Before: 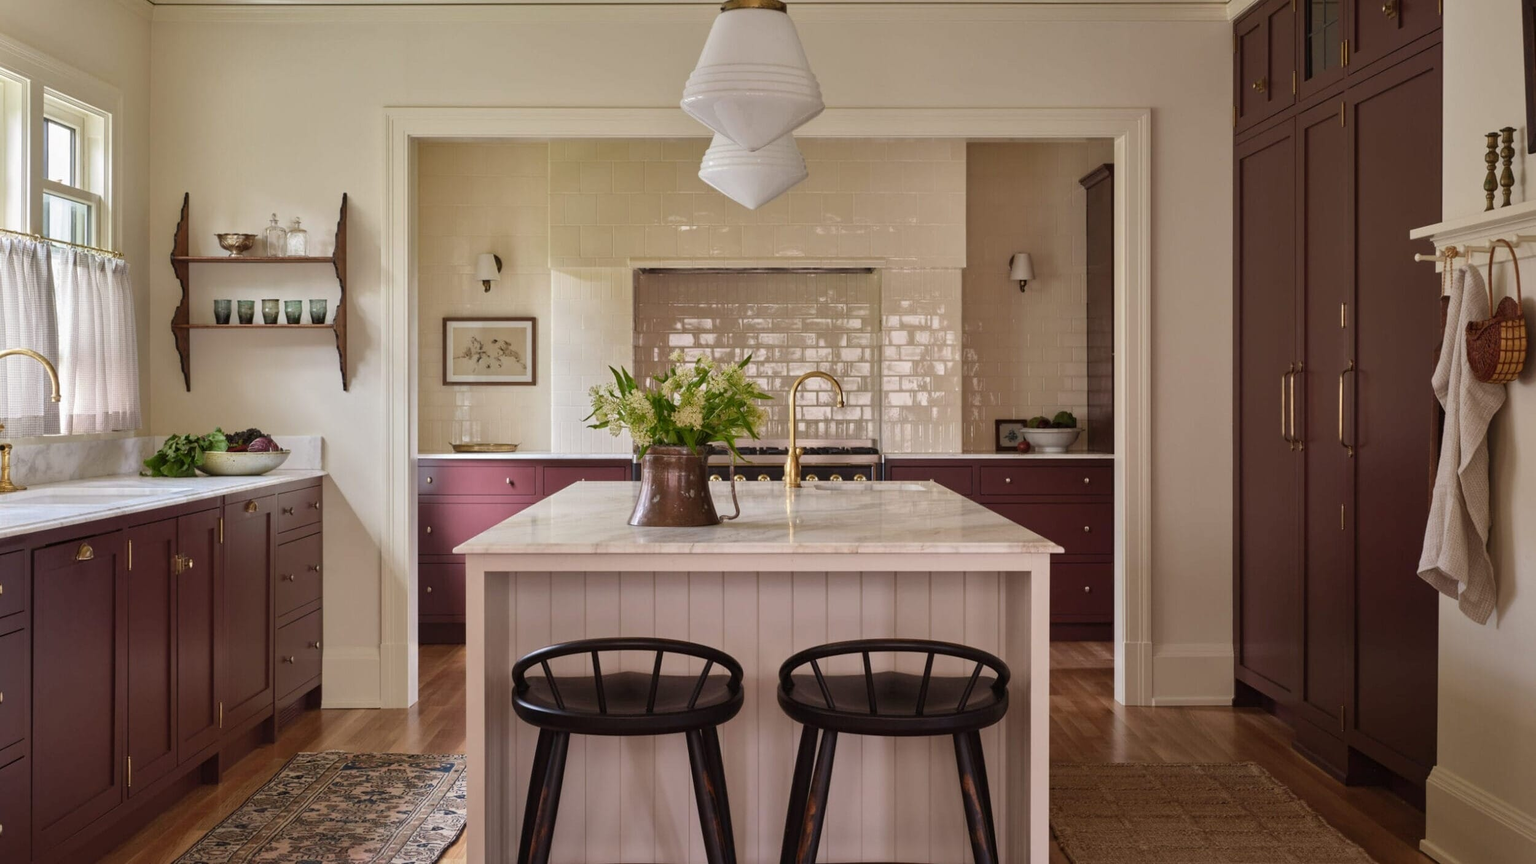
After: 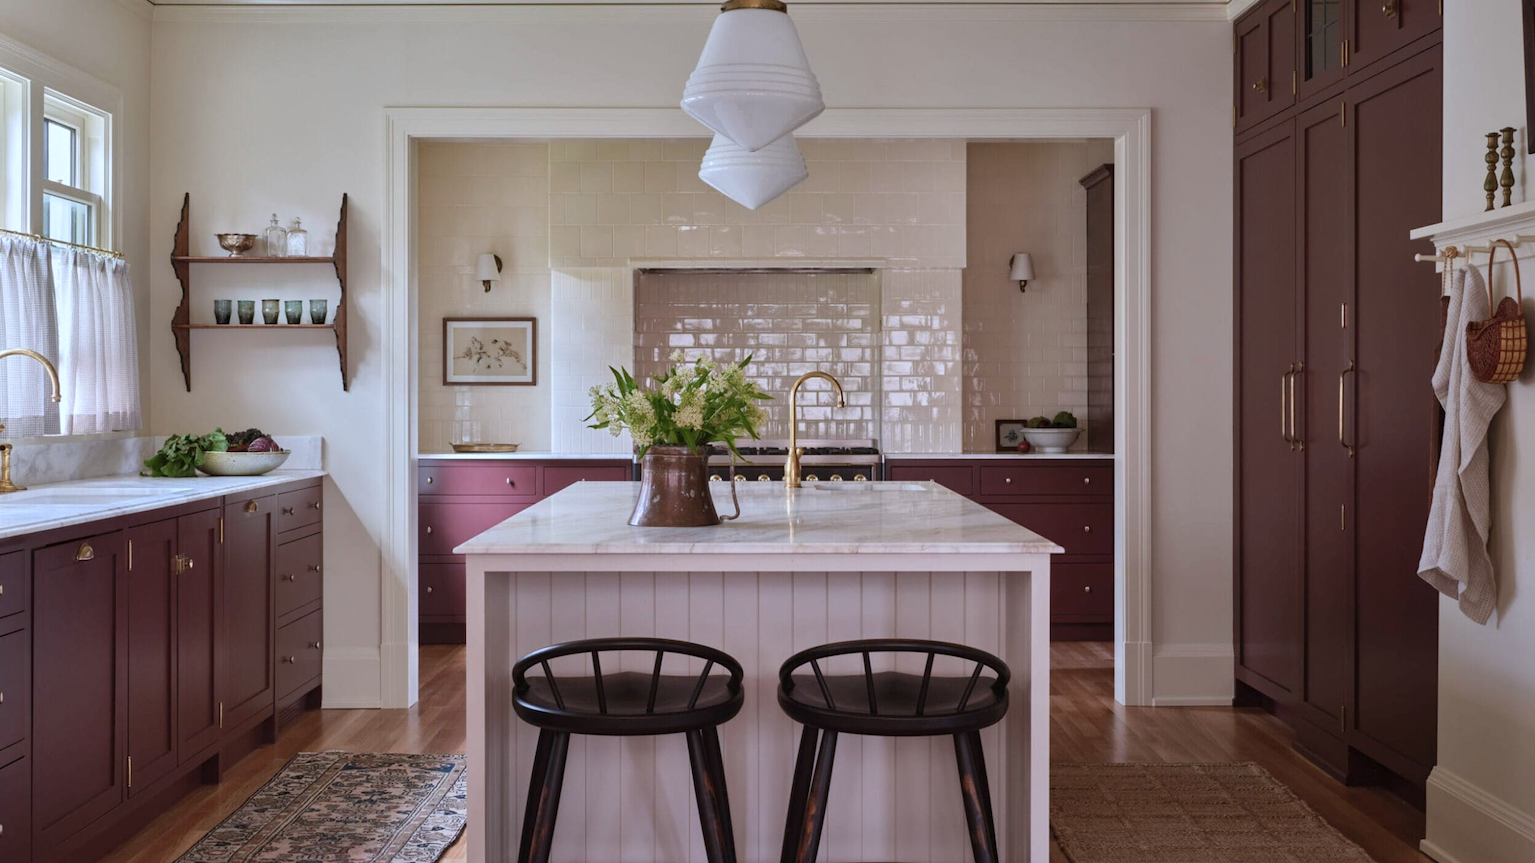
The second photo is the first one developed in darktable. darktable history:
exposure: compensate highlight preservation false
color correction: highlights a* -2.07, highlights b* -18.62
